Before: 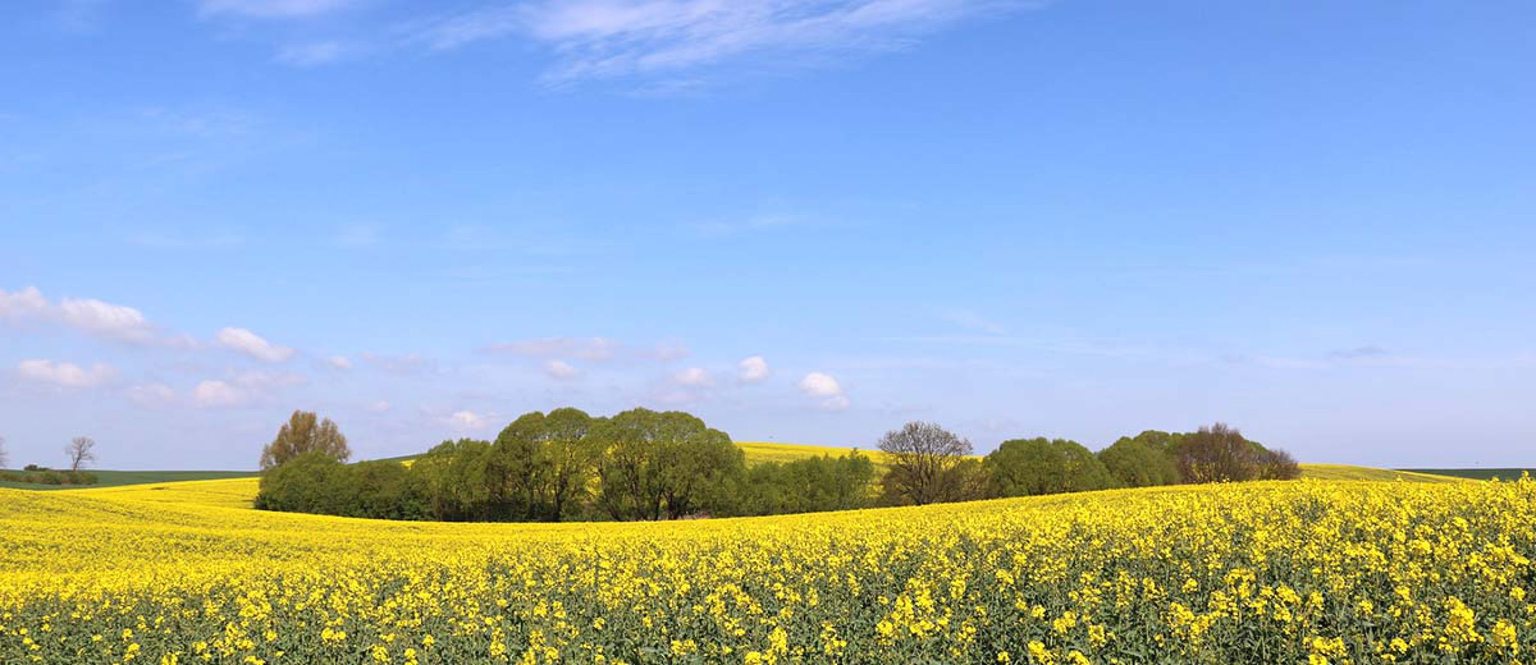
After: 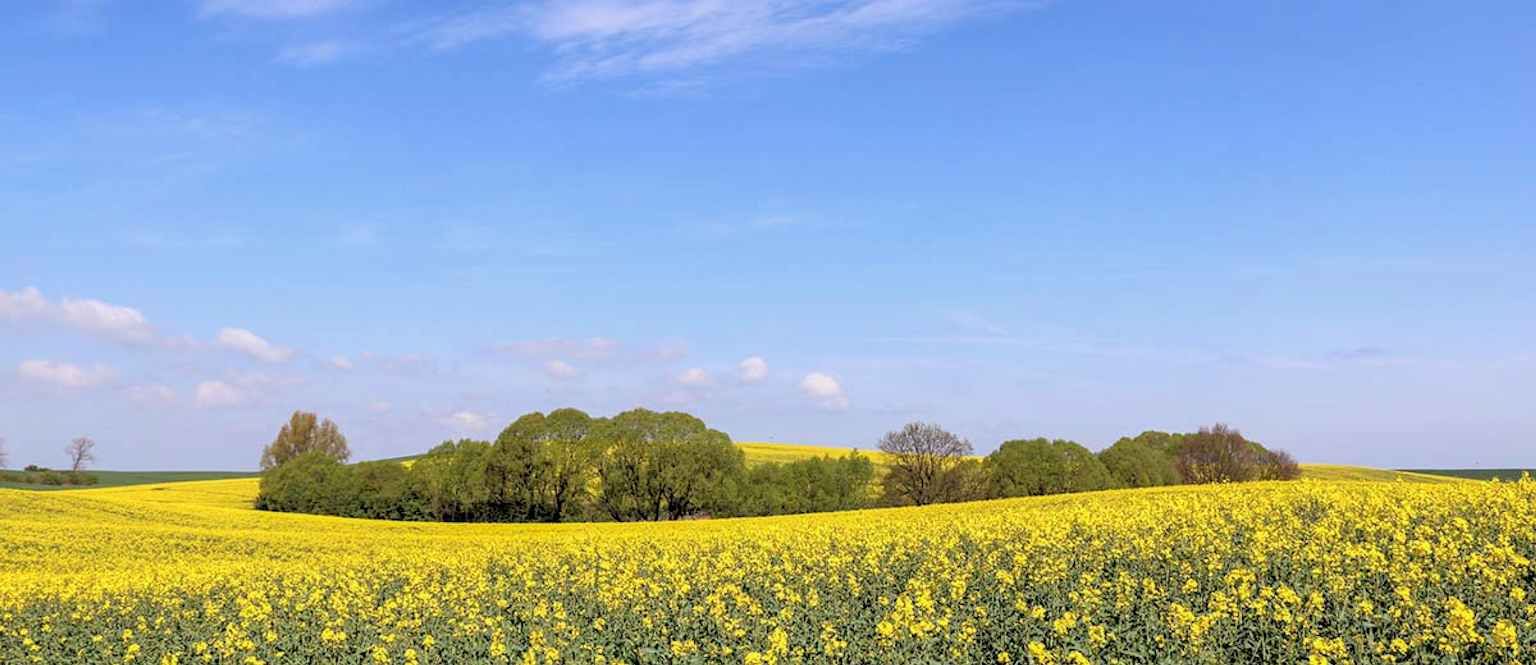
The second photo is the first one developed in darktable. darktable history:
rgb levels: preserve colors sum RGB, levels [[0.038, 0.433, 0.934], [0, 0.5, 1], [0, 0.5, 1]]
local contrast: on, module defaults
